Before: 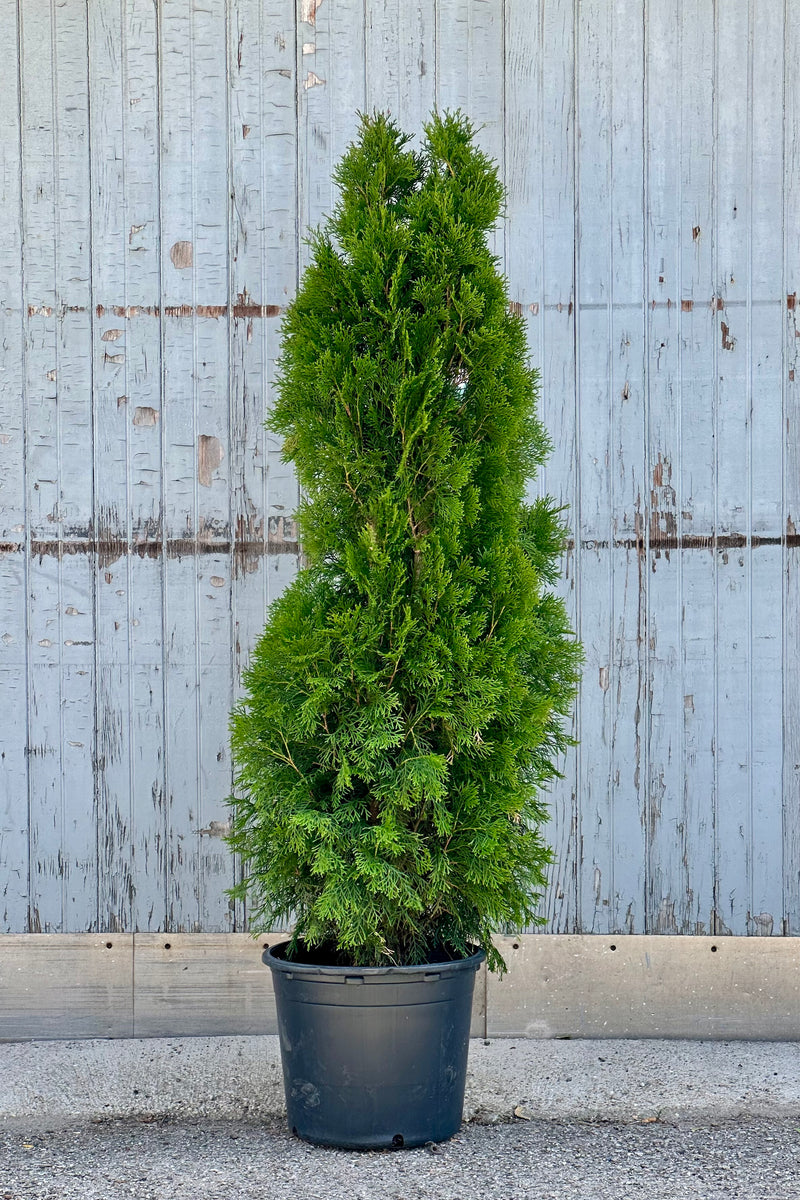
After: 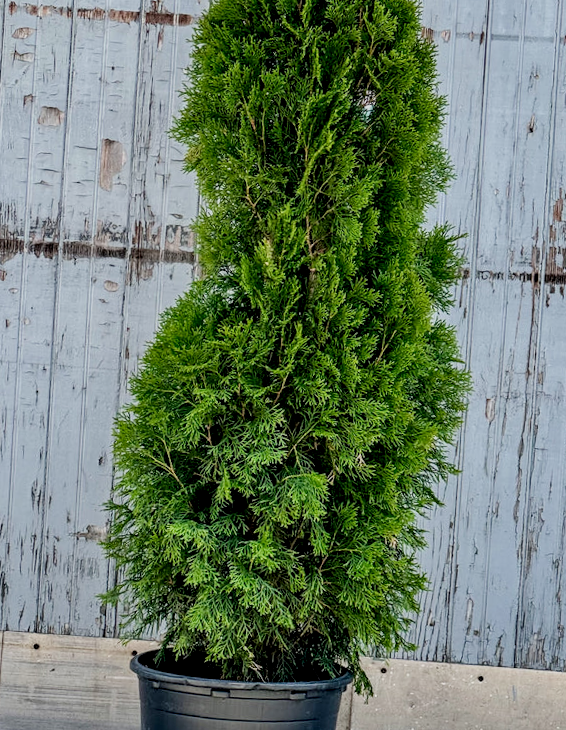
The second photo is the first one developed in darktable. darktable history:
filmic rgb: black relative exposure -7.65 EV, white relative exposure 4.56 EV, threshold 2.94 EV, hardness 3.61, enable highlight reconstruction true
local contrast: detail 150%
crop and rotate: angle -3.94°, left 9.83%, top 21.009%, right 12.241%, bottom 11.952%
